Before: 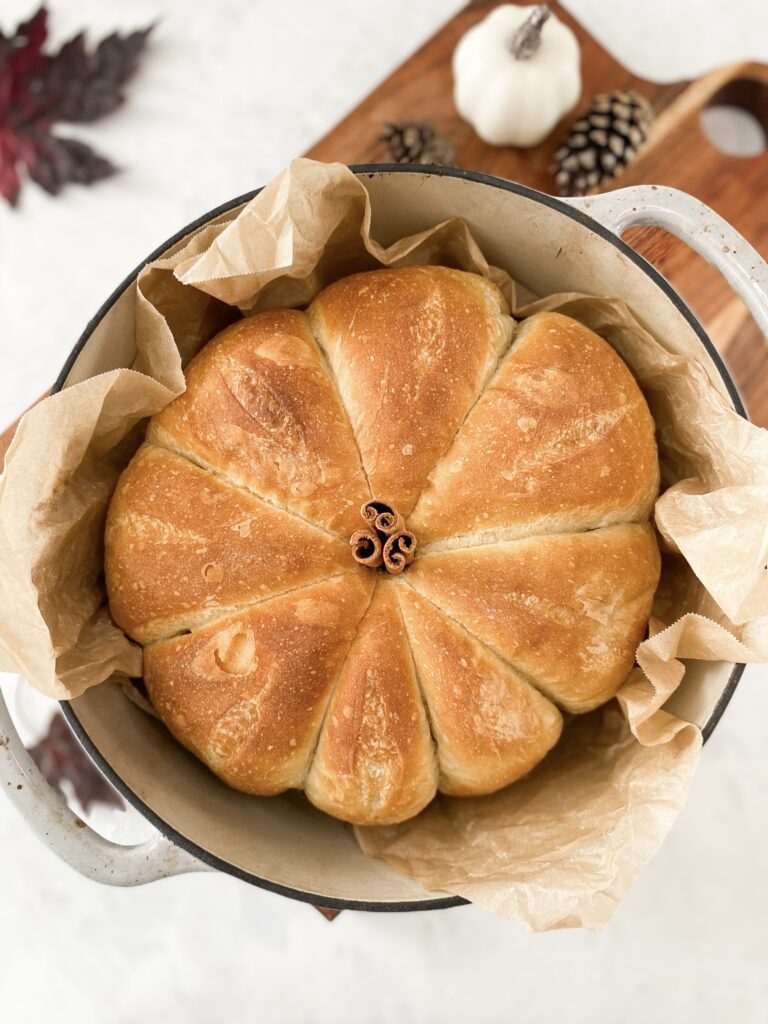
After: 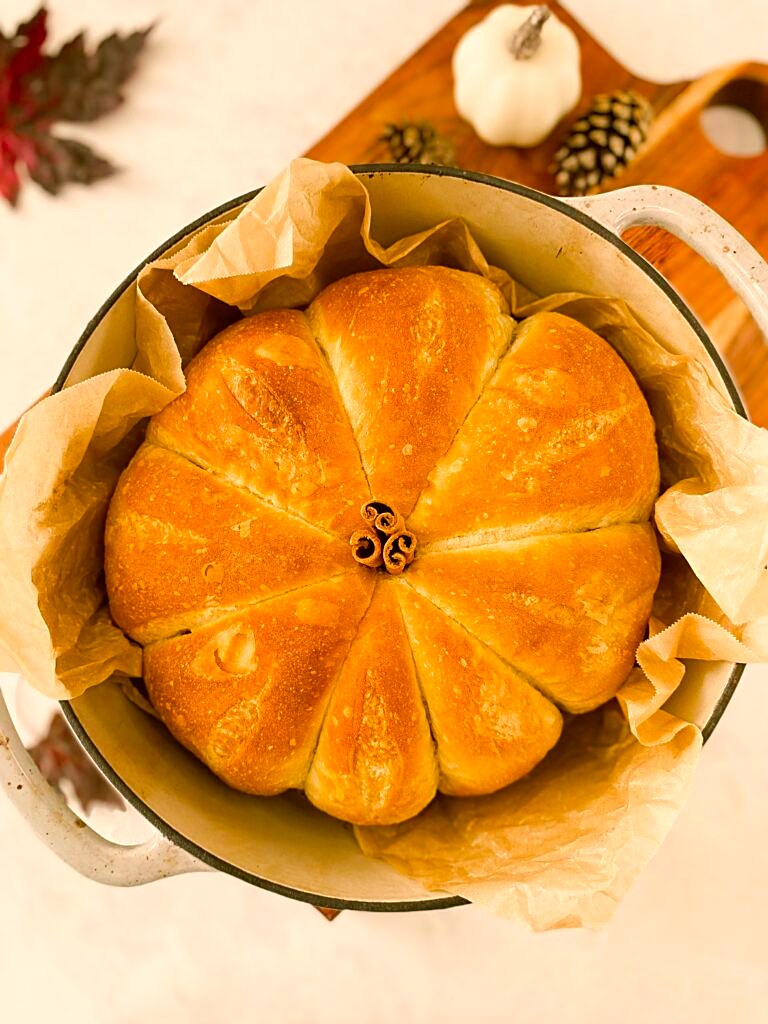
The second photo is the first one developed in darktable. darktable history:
sharpen: on, module defaults
color balance rgb: perceptual saturation grading › global saturation 25%, perceptual brilliance grading › mid-tones 10%, perceptual brilliance grading › shadows 15%, global vibrance 20%
color correction: highlights a* 8.98, highlights b* 15.09, shadows a* -0.49, shadows b* 26.52
